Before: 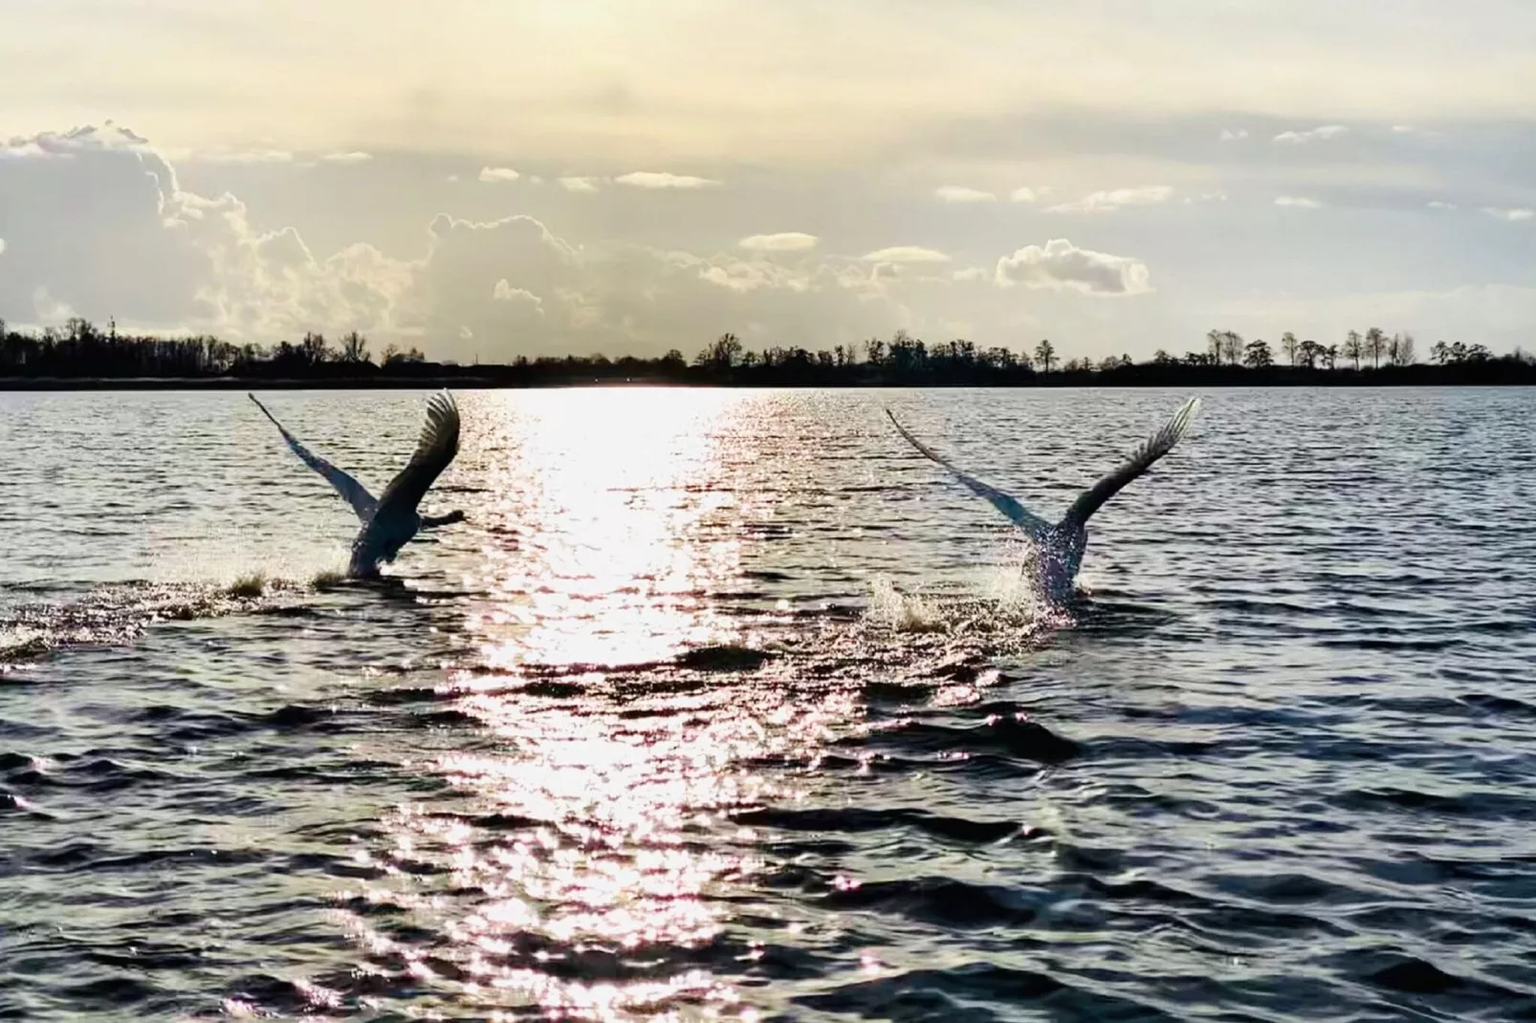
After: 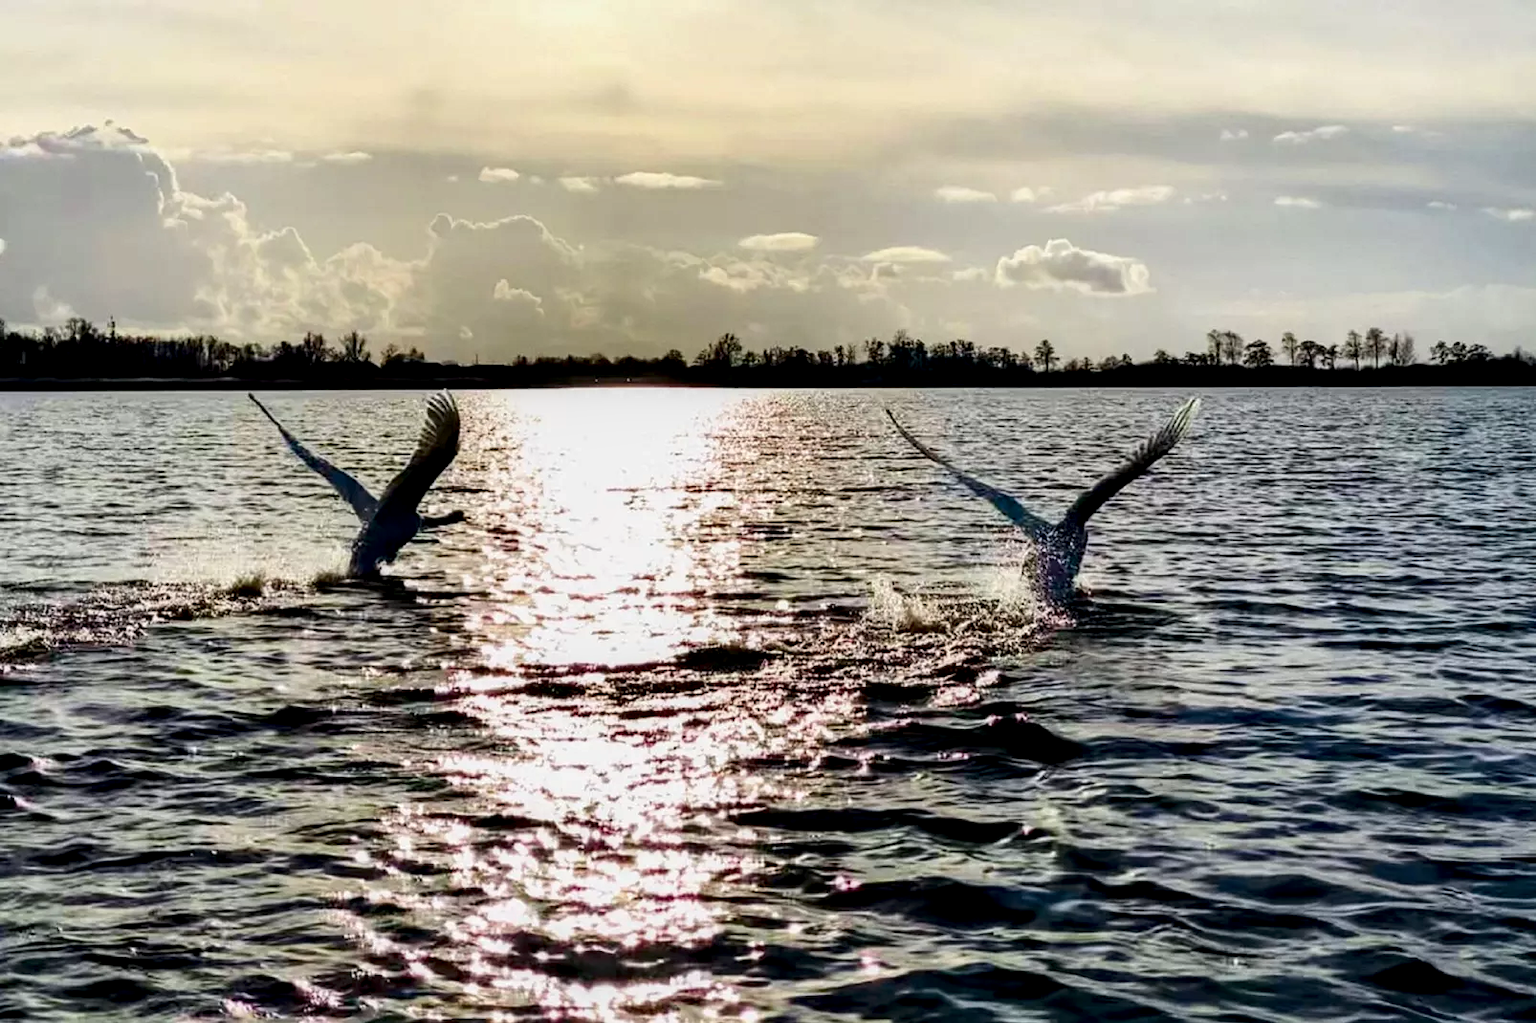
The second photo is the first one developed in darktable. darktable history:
local contrast: shadows 94%
contrast brightness saturation: contrast 0.07, brightness -0.14, saturation 0.11
